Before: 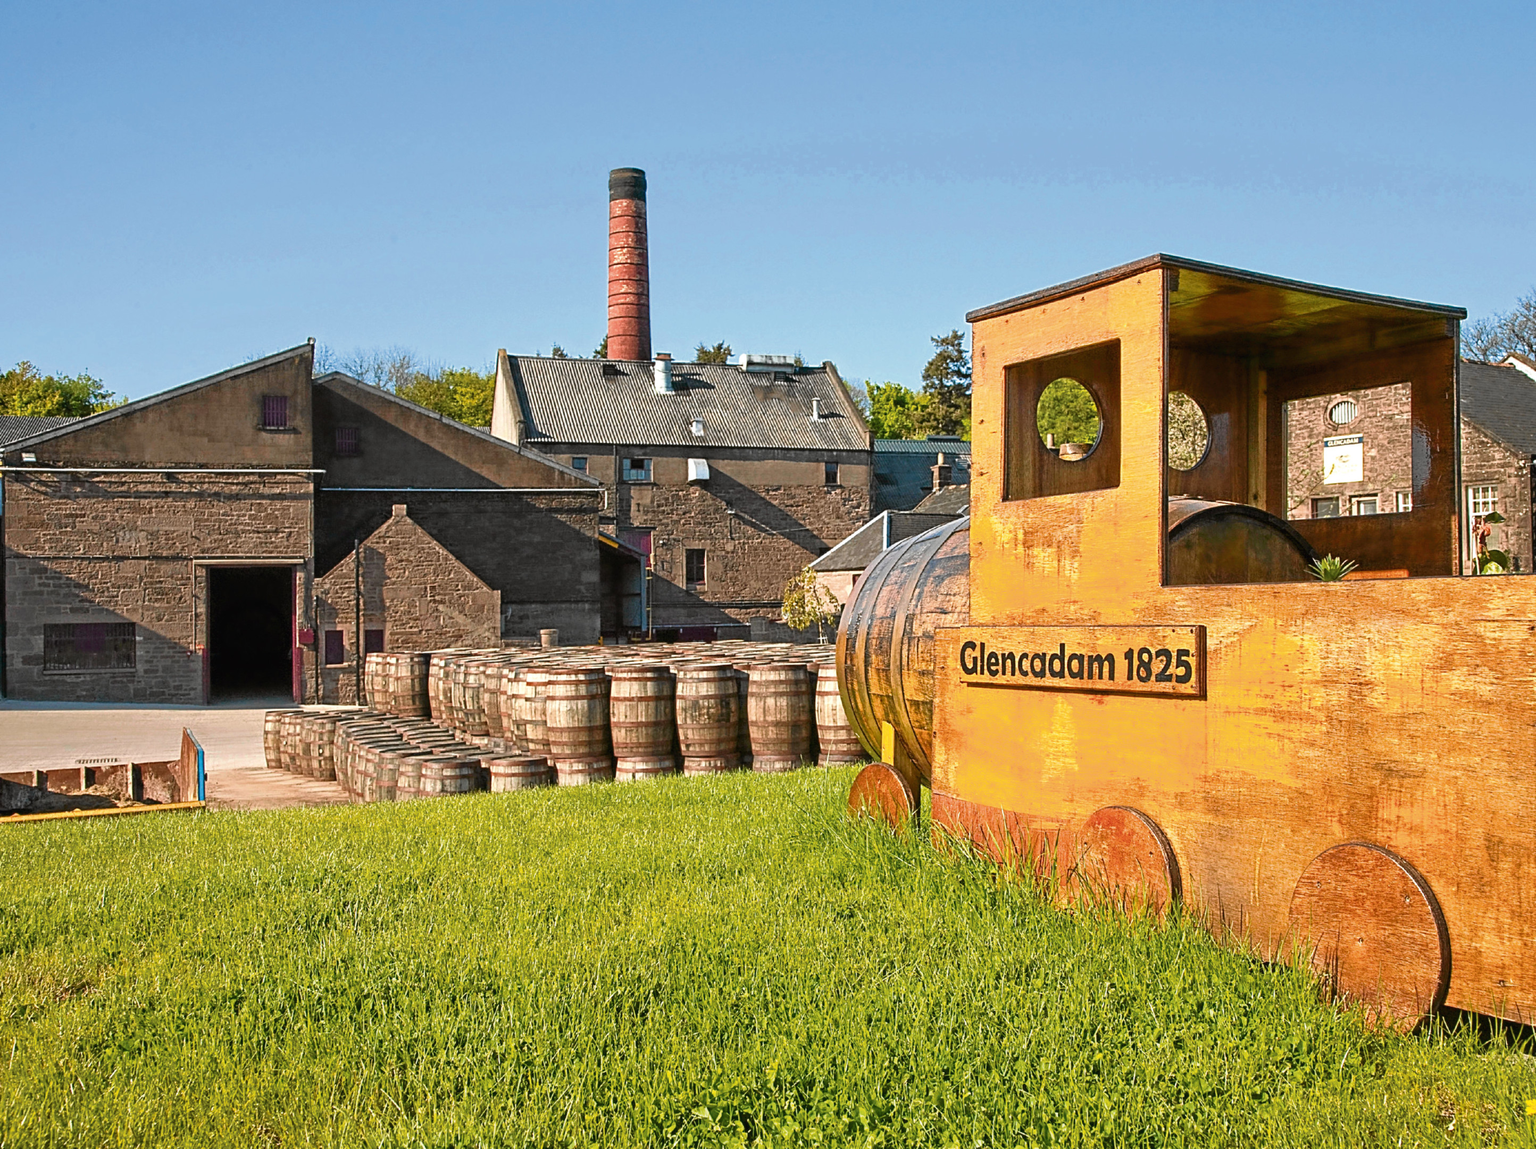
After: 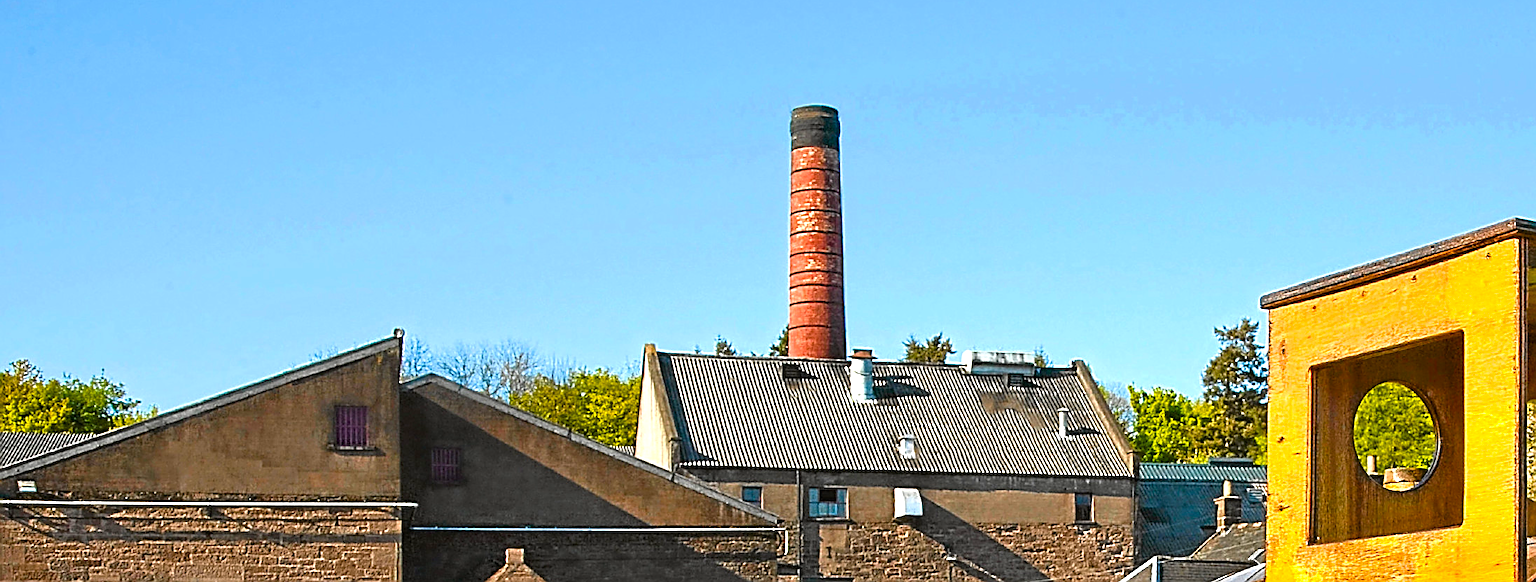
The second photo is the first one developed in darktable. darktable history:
crop: left 0.558%, top 7.649%, right 23.447%, bottom 53.799%
sharpen: radius 1.397, amount 1.239, threshold 0.617
color balance rgb: perceptual saturation grading › global saturation 30.872%, perceptual brilliance grading › global brilliance 11.174%, global vibrance 20%
levels: mode automatic
